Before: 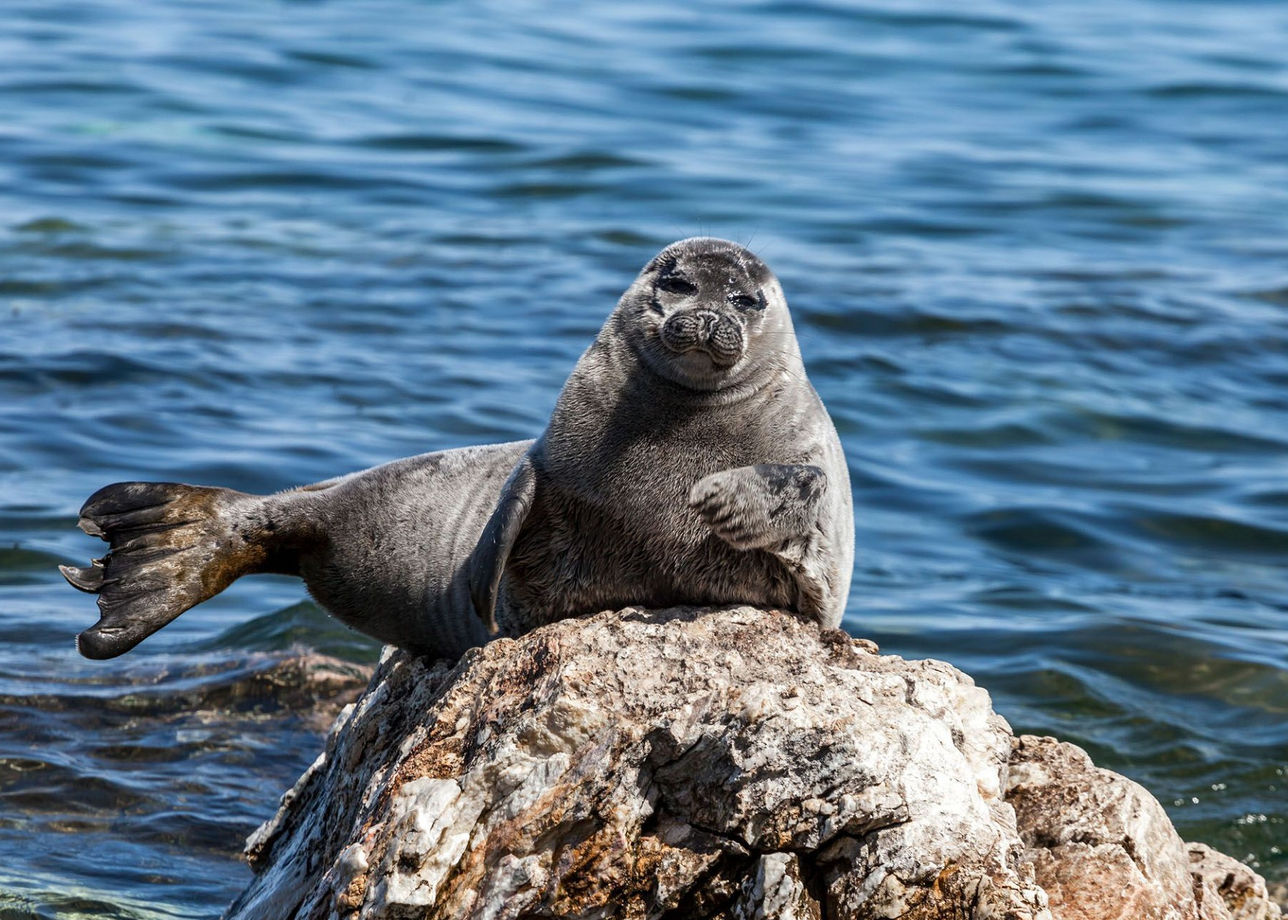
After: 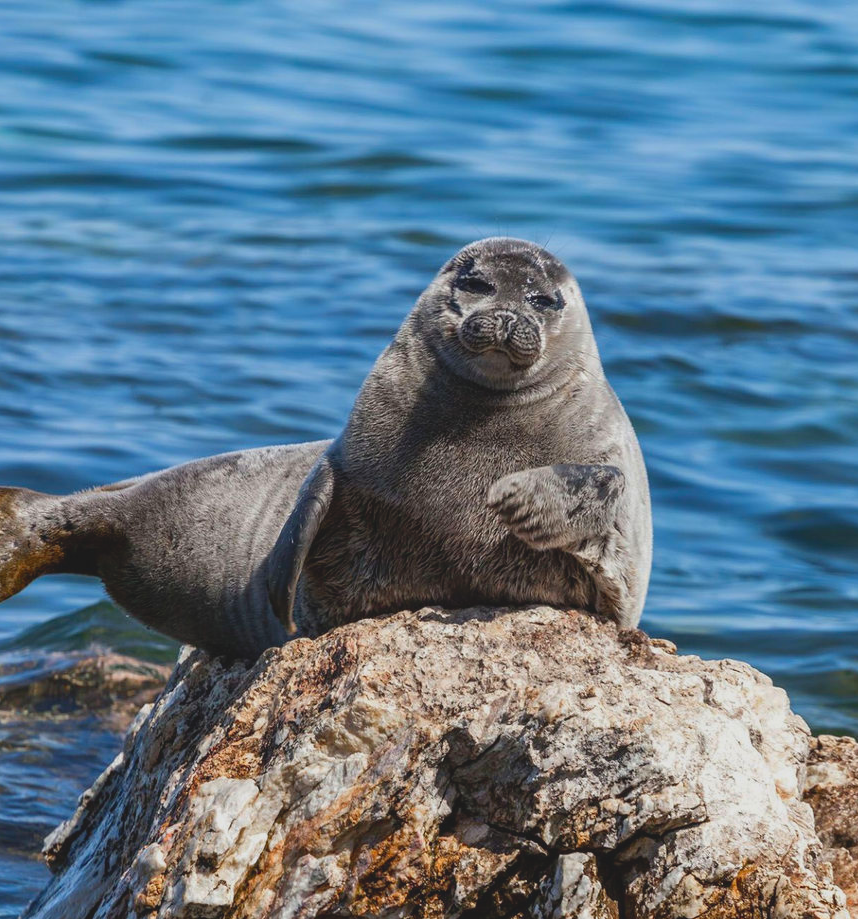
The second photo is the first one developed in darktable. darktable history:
crop and rotate: left 15.754%, right 17.579%
contrast brightness saturation: contrast -0.19, saturation 0.19
